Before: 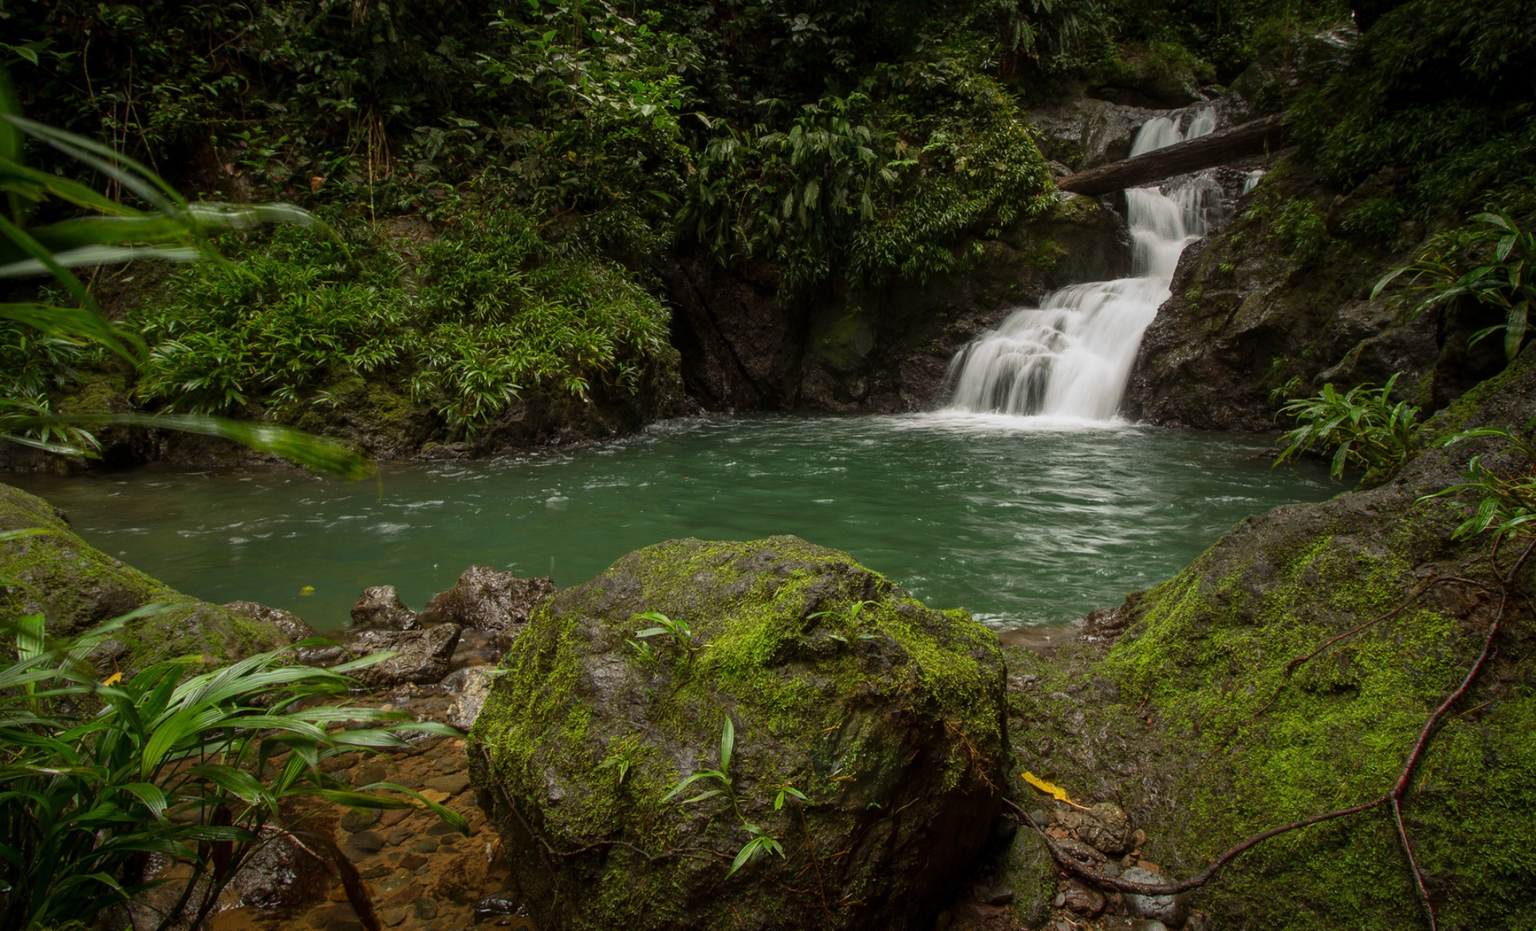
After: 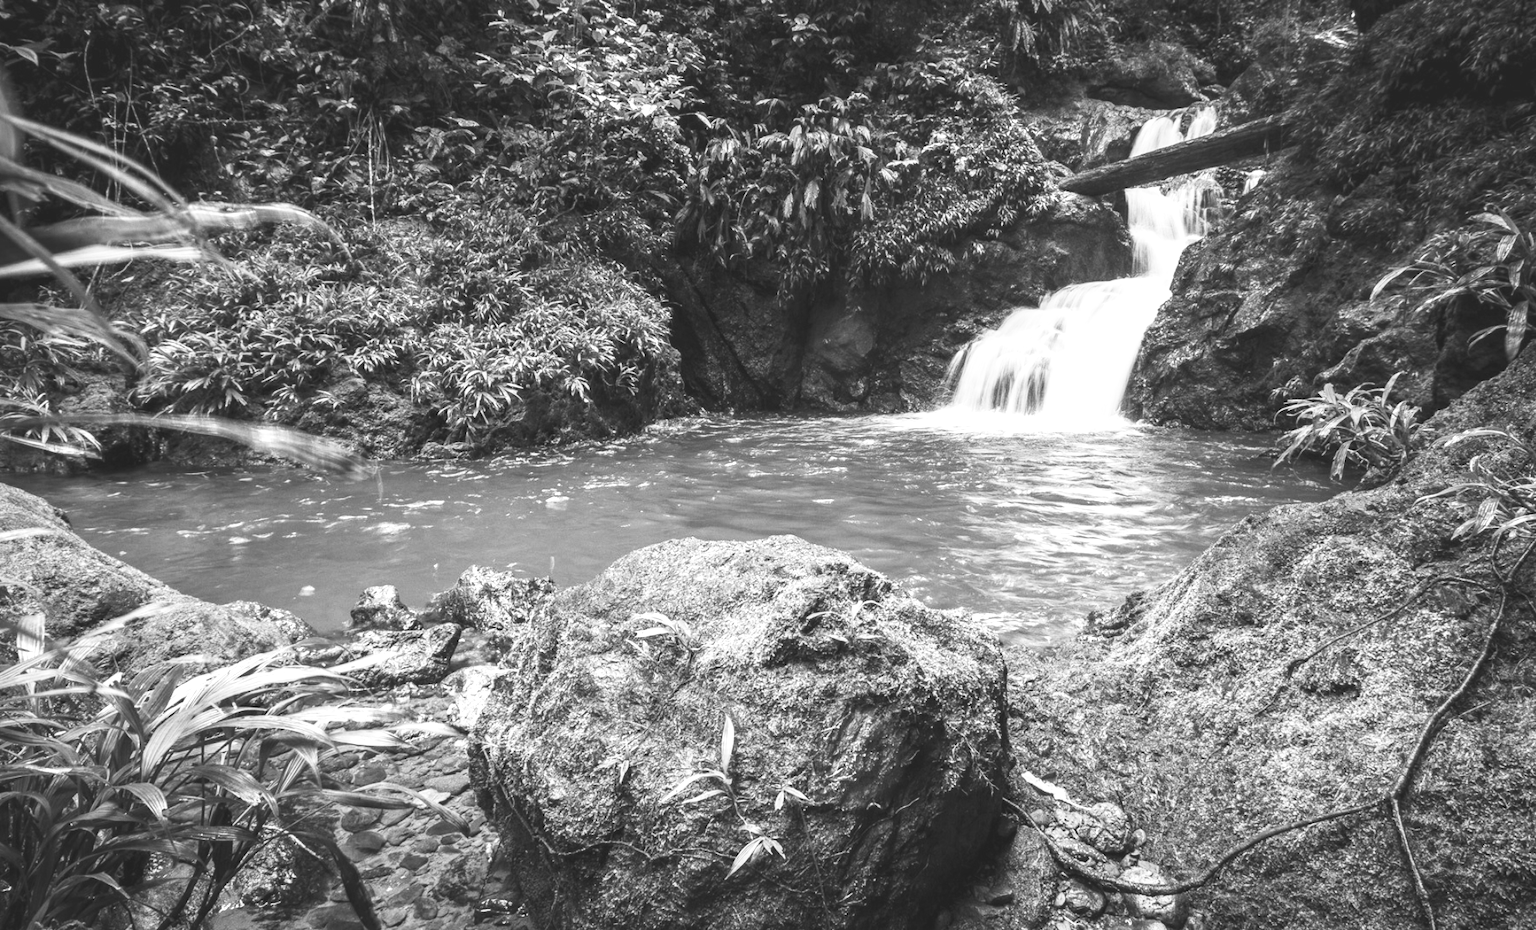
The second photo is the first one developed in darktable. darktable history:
exposure: black level correction -0.005, exposure 1.002 EV, compensate highlight preservation false
local contrast: shadows 94%
base curve: curves: ch0 [(0, 0) (0.283, 0.295) (1, 1)], preserve colors none
monochrome: on, module defaults
contrast brightness saturation: contrast 0.43, brightness 0.56, saturation -0.19
white balance: emerald 1
